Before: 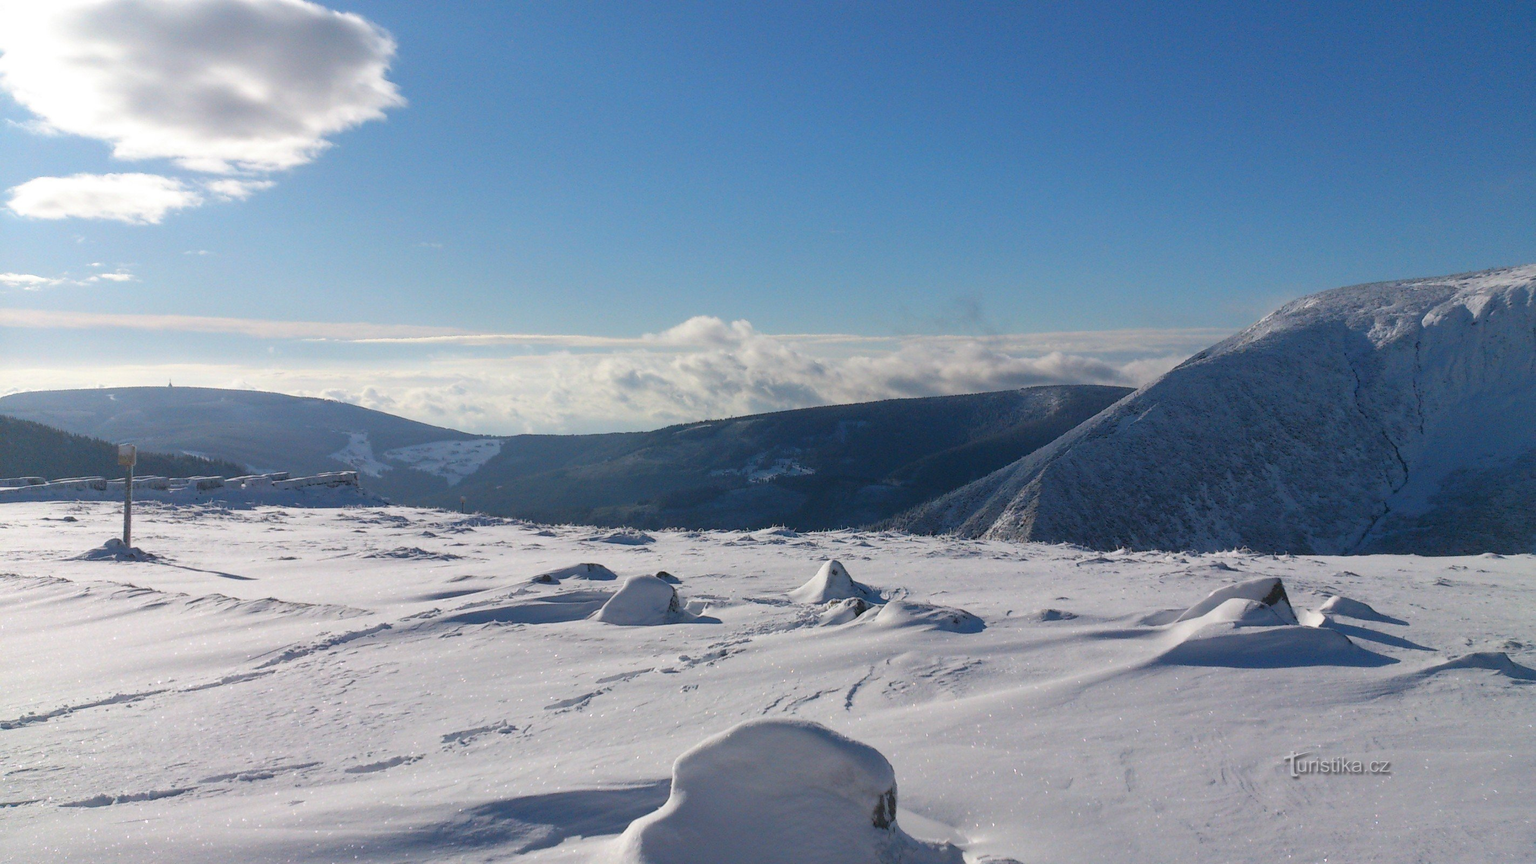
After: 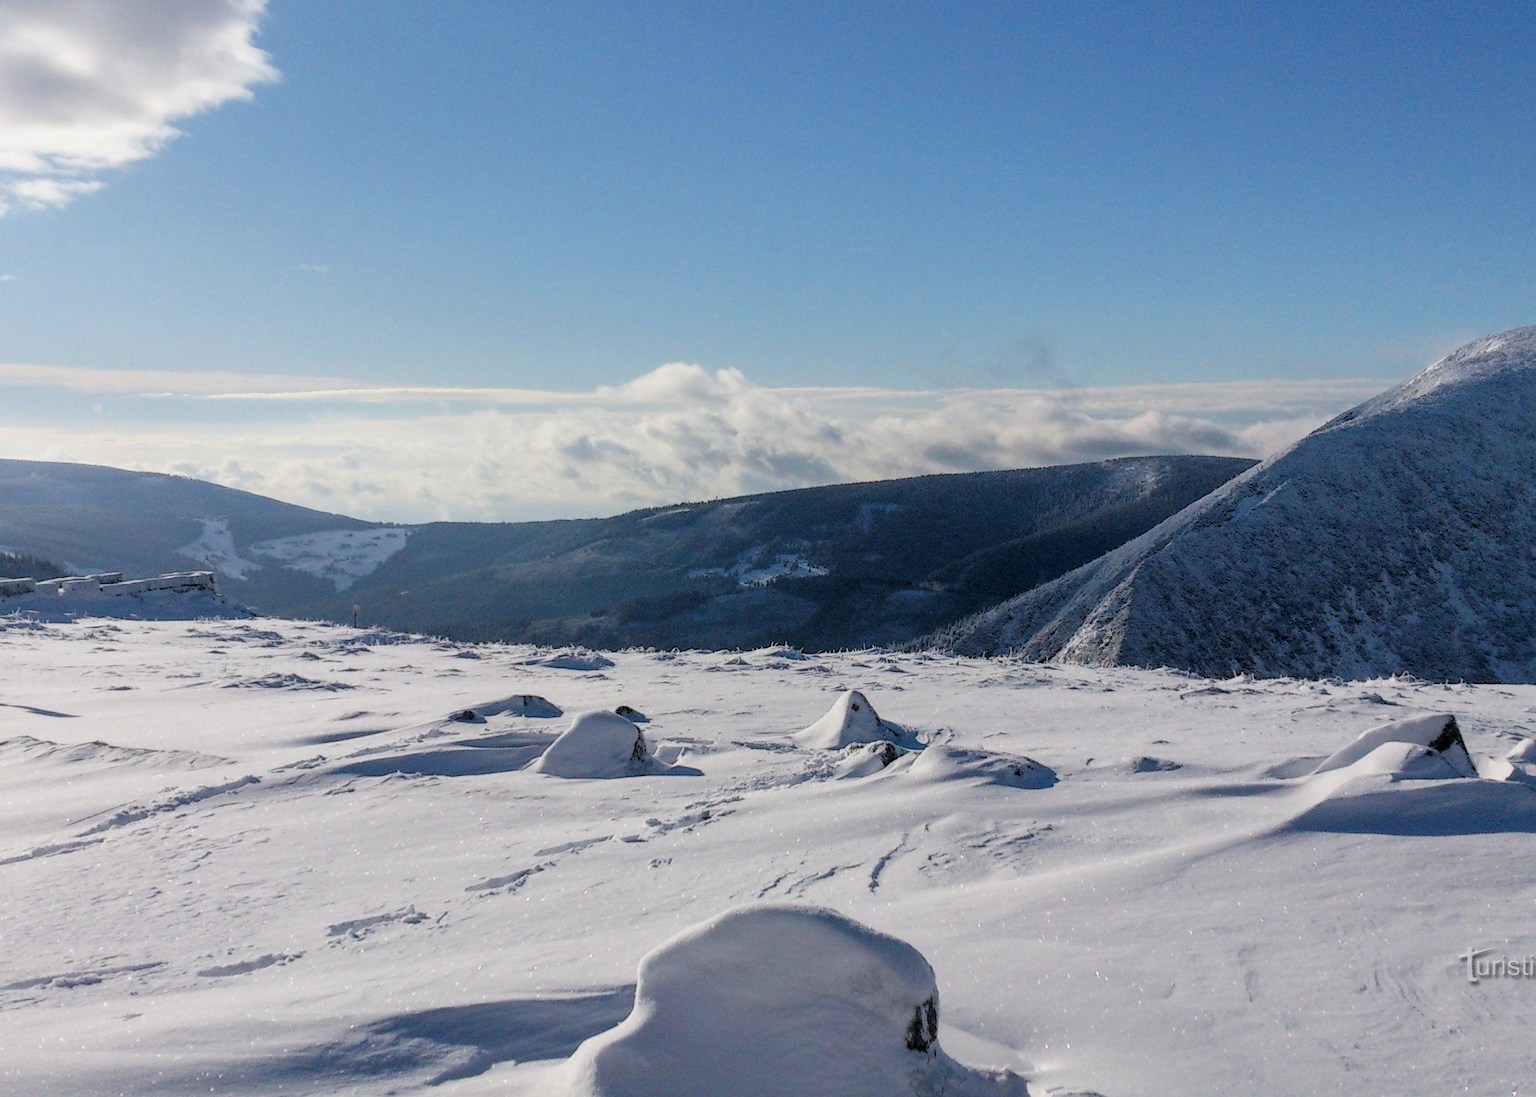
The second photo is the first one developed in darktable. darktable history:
crop and rotate: left 12.932%, top 5.325%, right 12.598%
local contrast: detail 130%
filmic rgb: black relative exposure -4.8 EV, white relative exposure 4.06 EV, hardness 2.8
tone equalizer: -8 EV -0.405 EV, -7 EV -0.402 EV, -6 EV -0.315 EV, -5 EV -0.2 EV, -3 EV 0.253 EV, -2 EV 0.325 EV, -1 EV 0.378 EV, +0 EV 0.405 EV
exposure: compensate highlight preservation false
